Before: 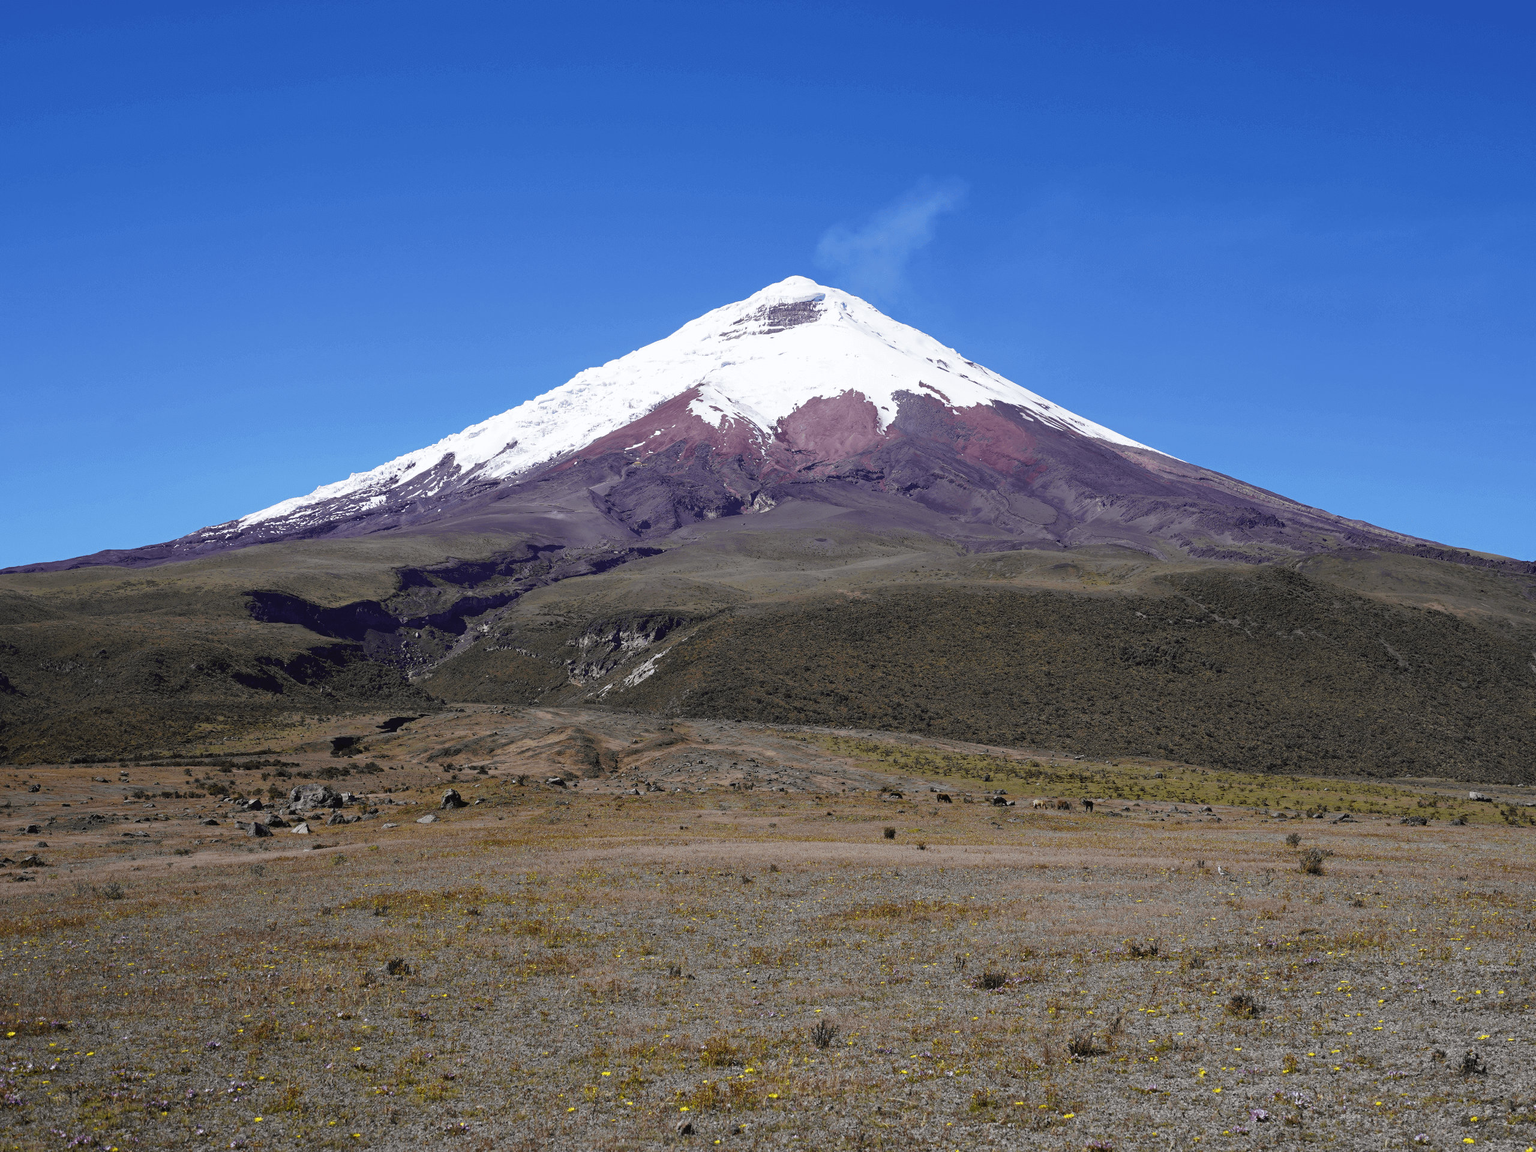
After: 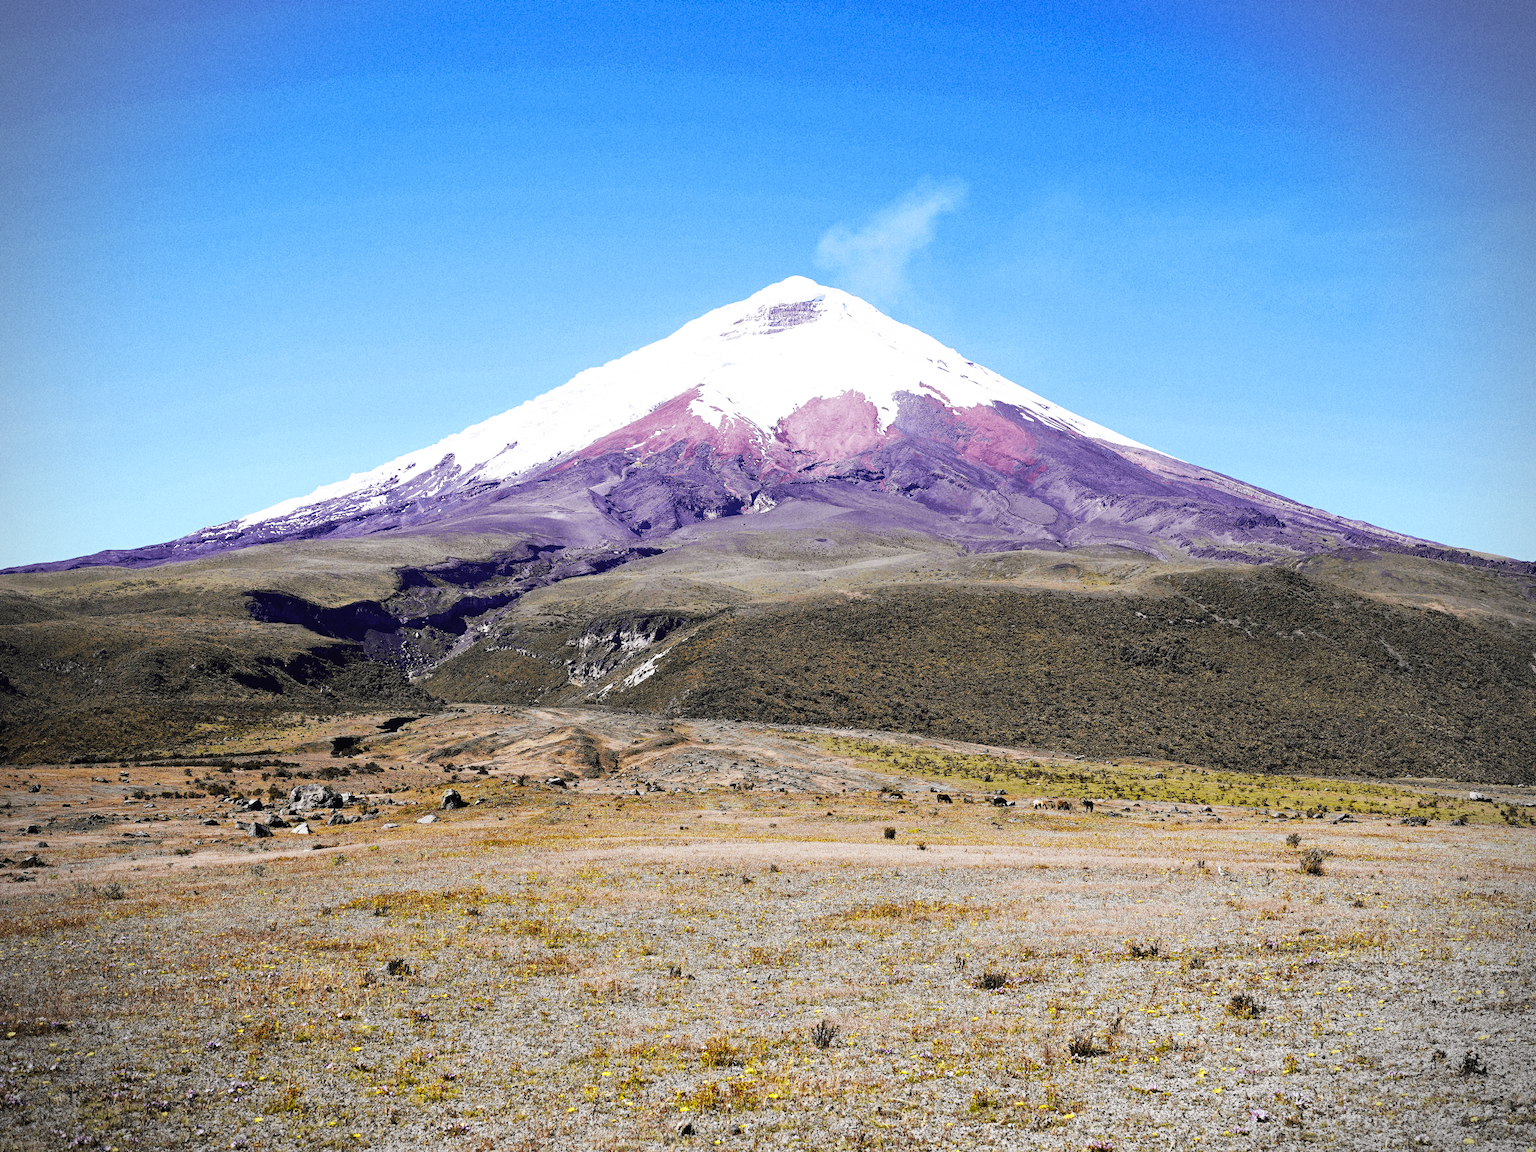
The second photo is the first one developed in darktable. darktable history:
vignetting: dithering 8-bit output, unbound false
base curve: curves: ch0 [(0, 0) (0.007, 0.004) (0.027, 0.03) (0.046, 0.07) (0.207, 0.54) (0.442, 0.872) (0.673, 0.972) (1, 1)], preserve colors none
grain: on, module defaults
